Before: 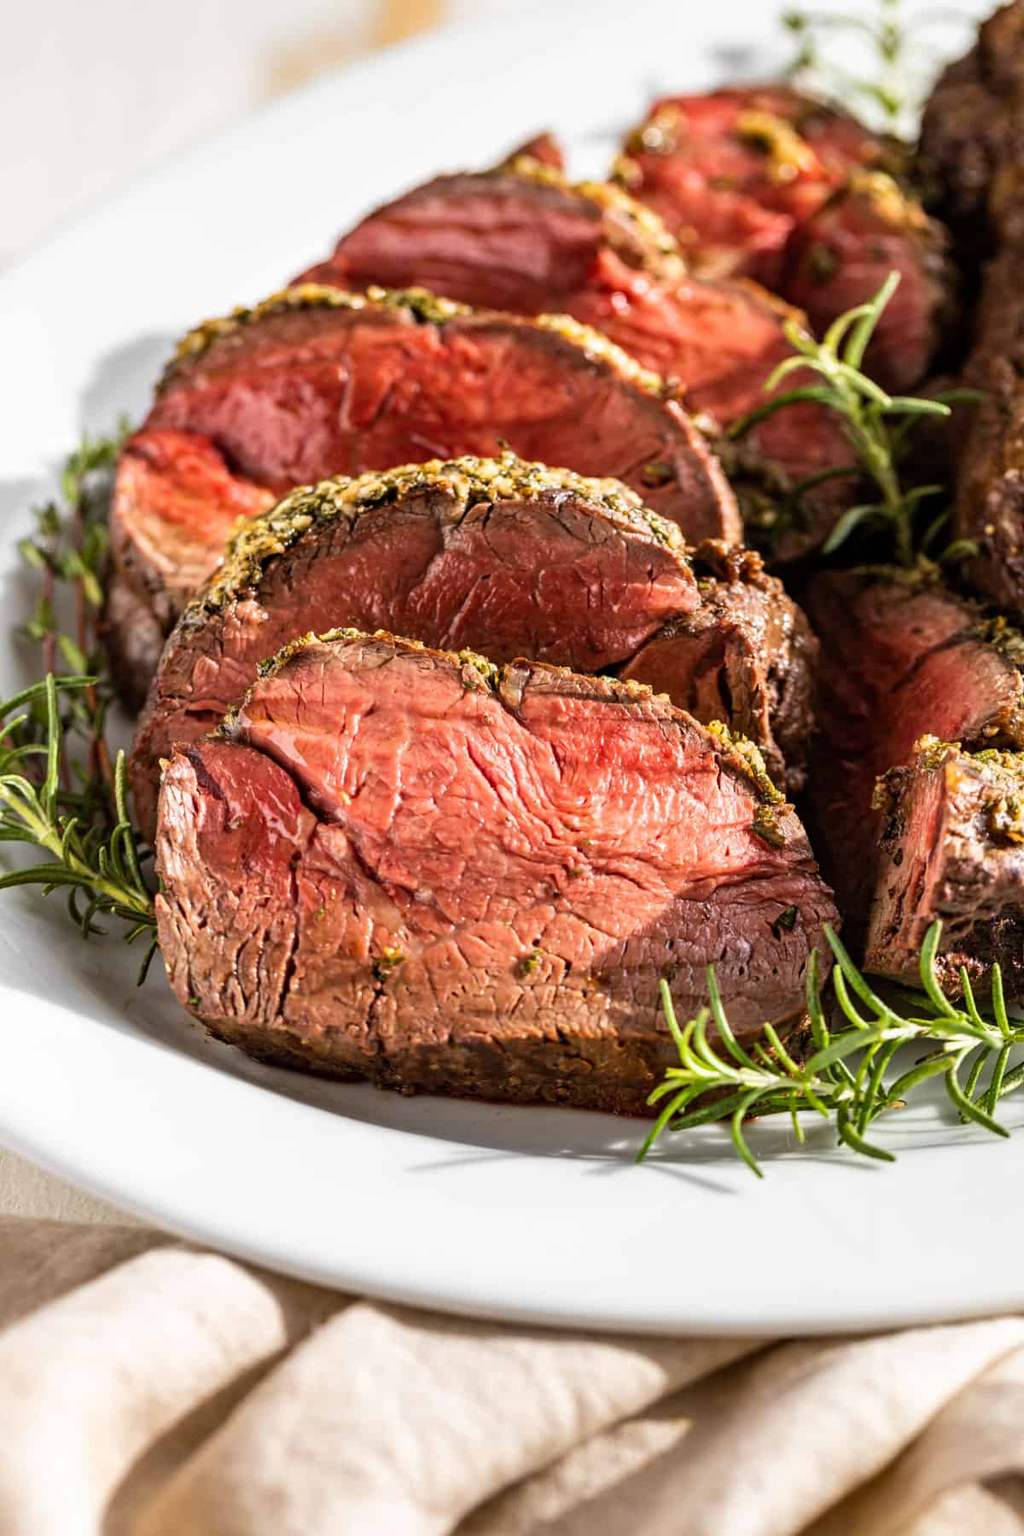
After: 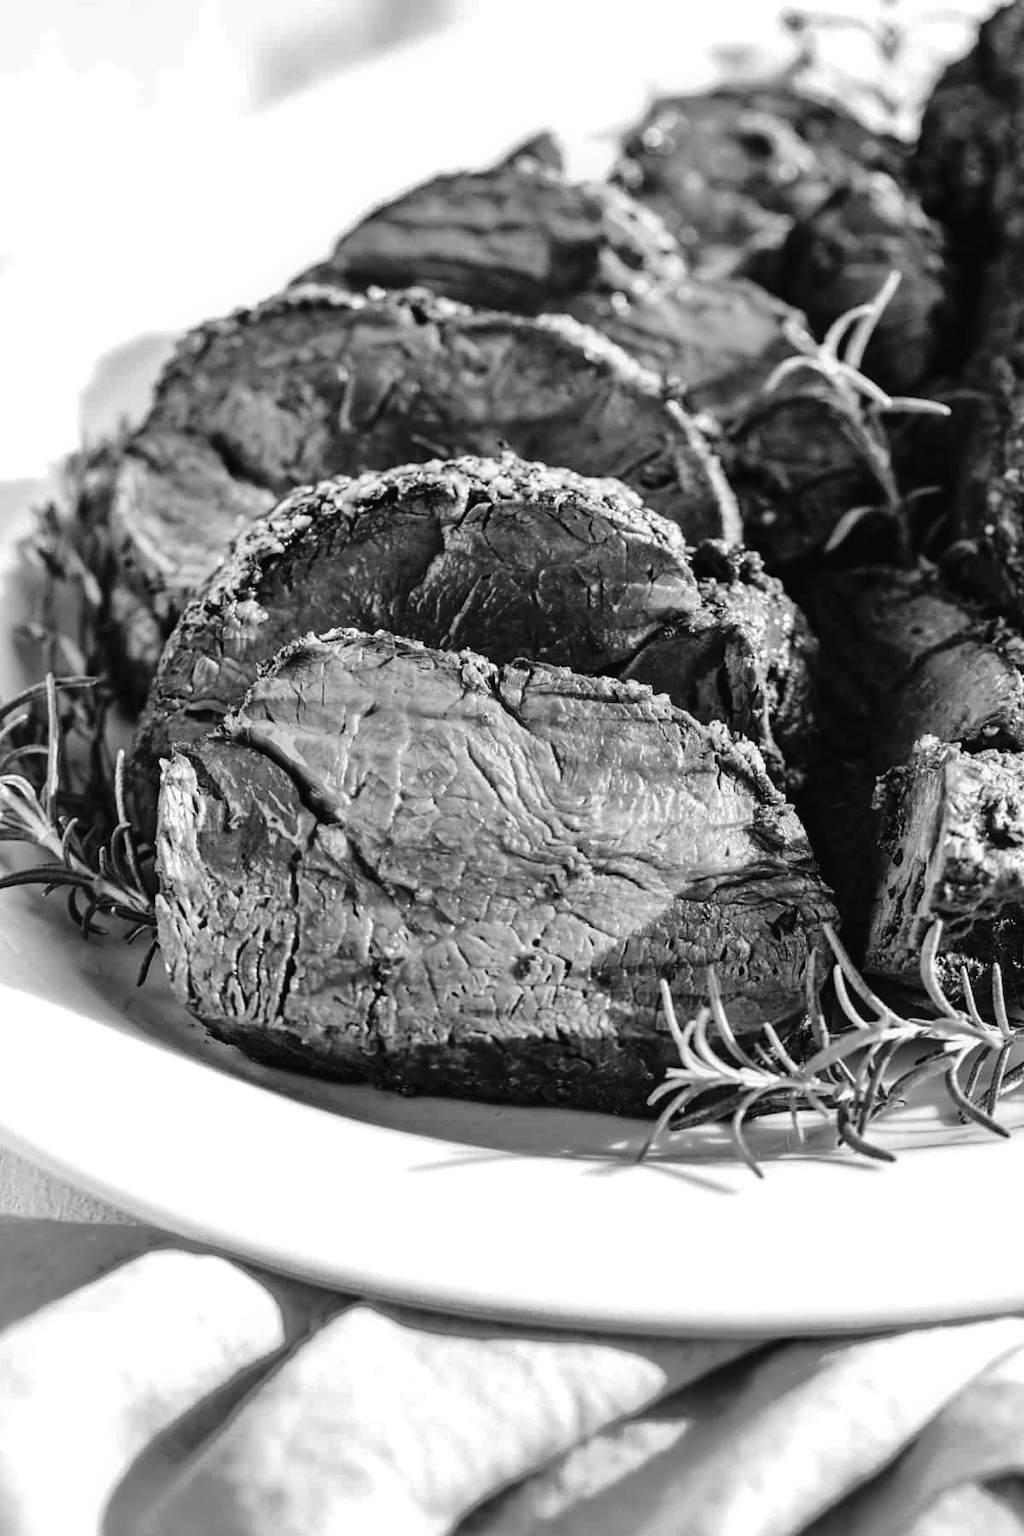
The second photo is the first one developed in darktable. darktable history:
shadows and highlights: shadows 40, highlights -60
monochrome: on, module defaults
color balance rgb: linear chroma grading › global chroma 9%, perceptual saturation grading › global saturation 36%, perceptual saturation grading › shadows 35%, perceptual brilliance grading › global brilliance 15%, perceptual brilliance grading › shadows -35%, global vibrance 15%
tone curve: curves: ch0 [(0, 0.014) (0.17, 0.099) (0.398, 0.423) (0.728, 0.808) (0.877, 0.91) (0.99, 0.955)]; ch1 [(0, 0) (0.377, 0.325) (0.493, 0.491) (0.505, 0.504) (0.515, 0.515) (0.554, 0.575) (0.623, 0.643) (0.701, 0.718) (1, 1)]; ch2 [(0, 0) (0.423, 0.453) (0.481, 0.485) (0.501, 0.501) (0.531, 0.527) (0.586, 0.597) (0.663, 0.706) (0.717, 0.753) (1, 0.991)], color space Lab, independent channels
